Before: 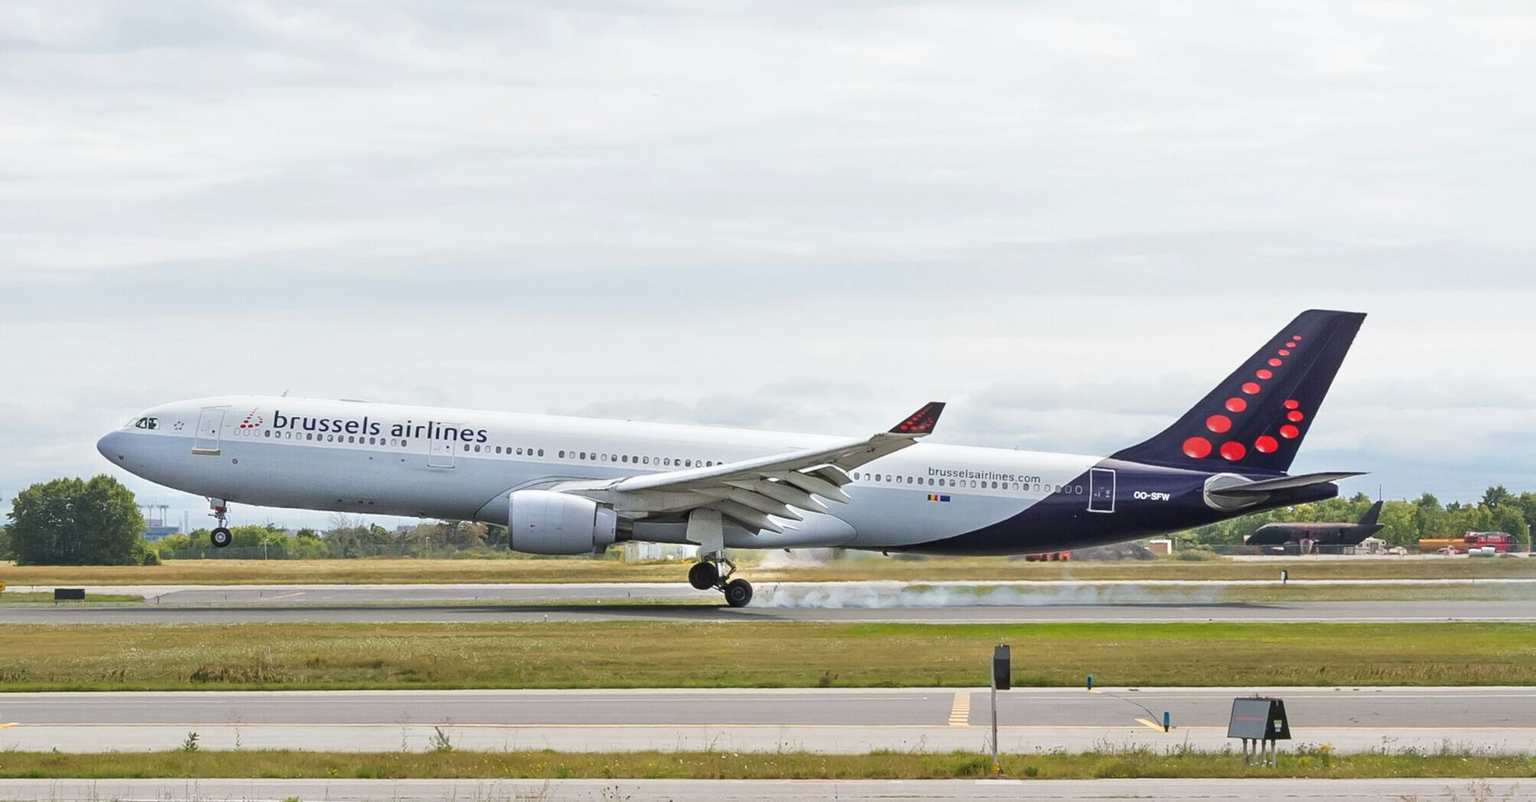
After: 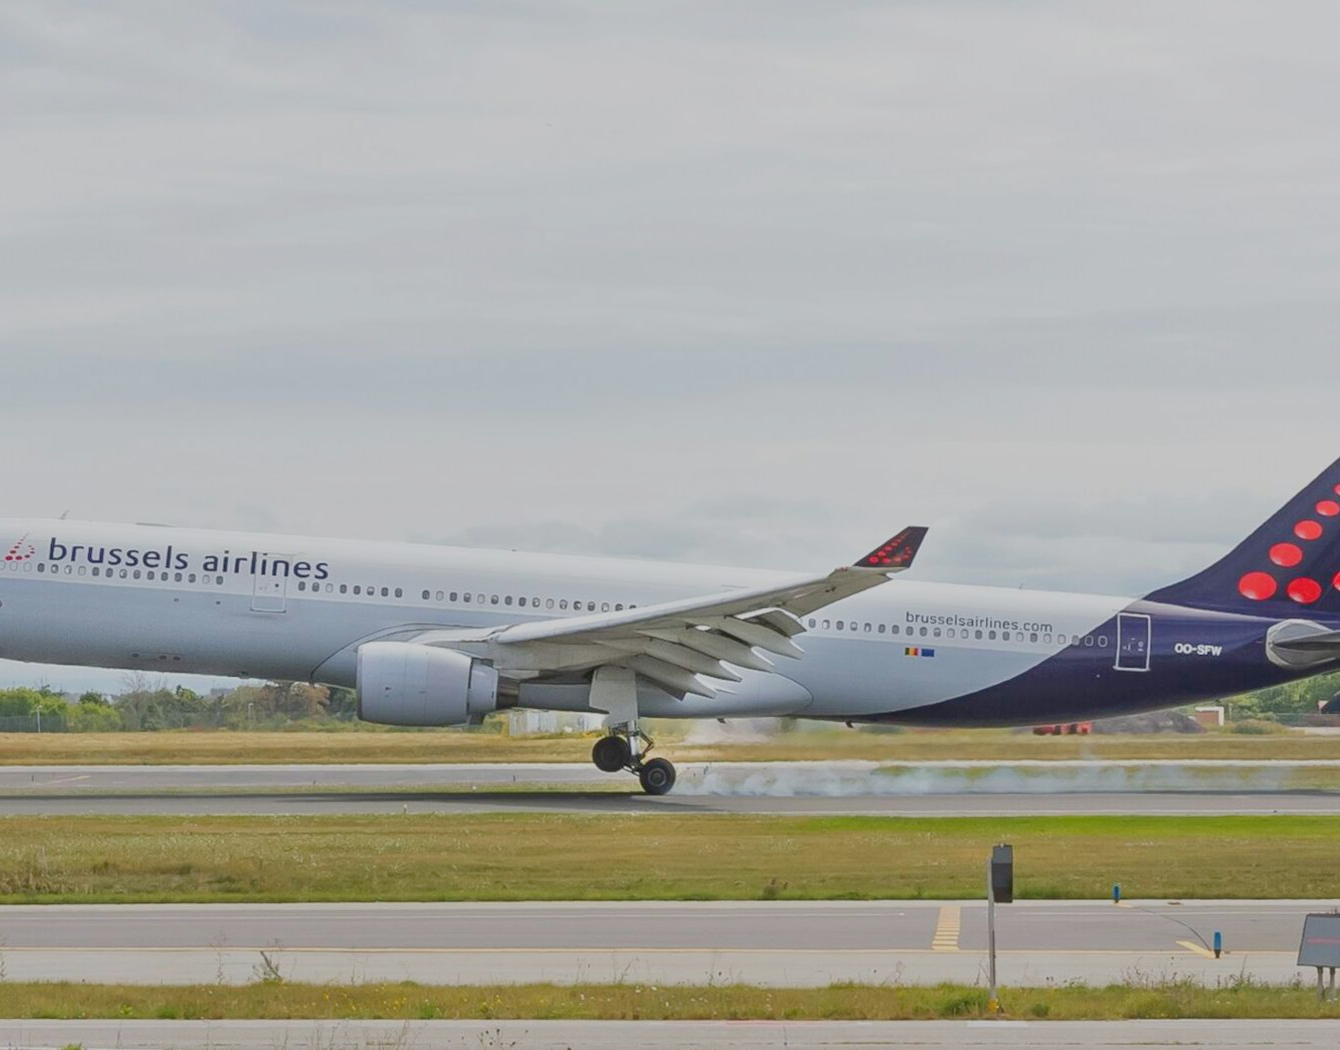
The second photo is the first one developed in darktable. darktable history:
crop: left 15.399%, right 17.918%
color balance rgb: perceptual saturation grading › global saturation 0.609%, contrast -29.441%
tone equalizer: edges refinement/feathering 500, mask exposure compensation -1.57 EV, preserve details no
